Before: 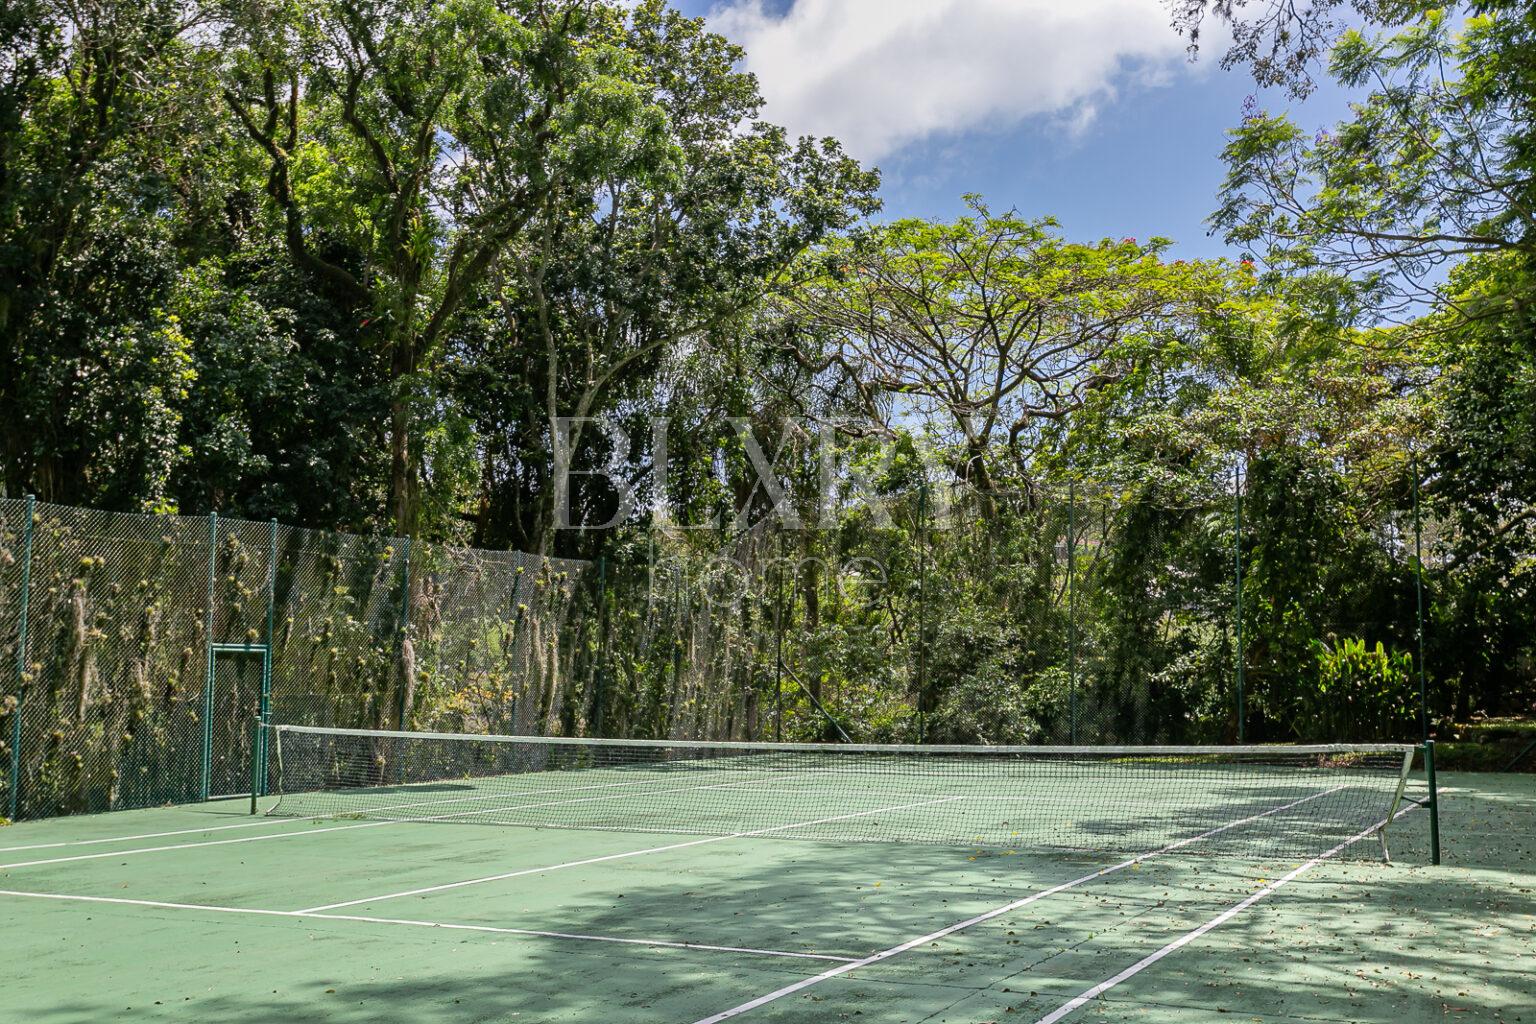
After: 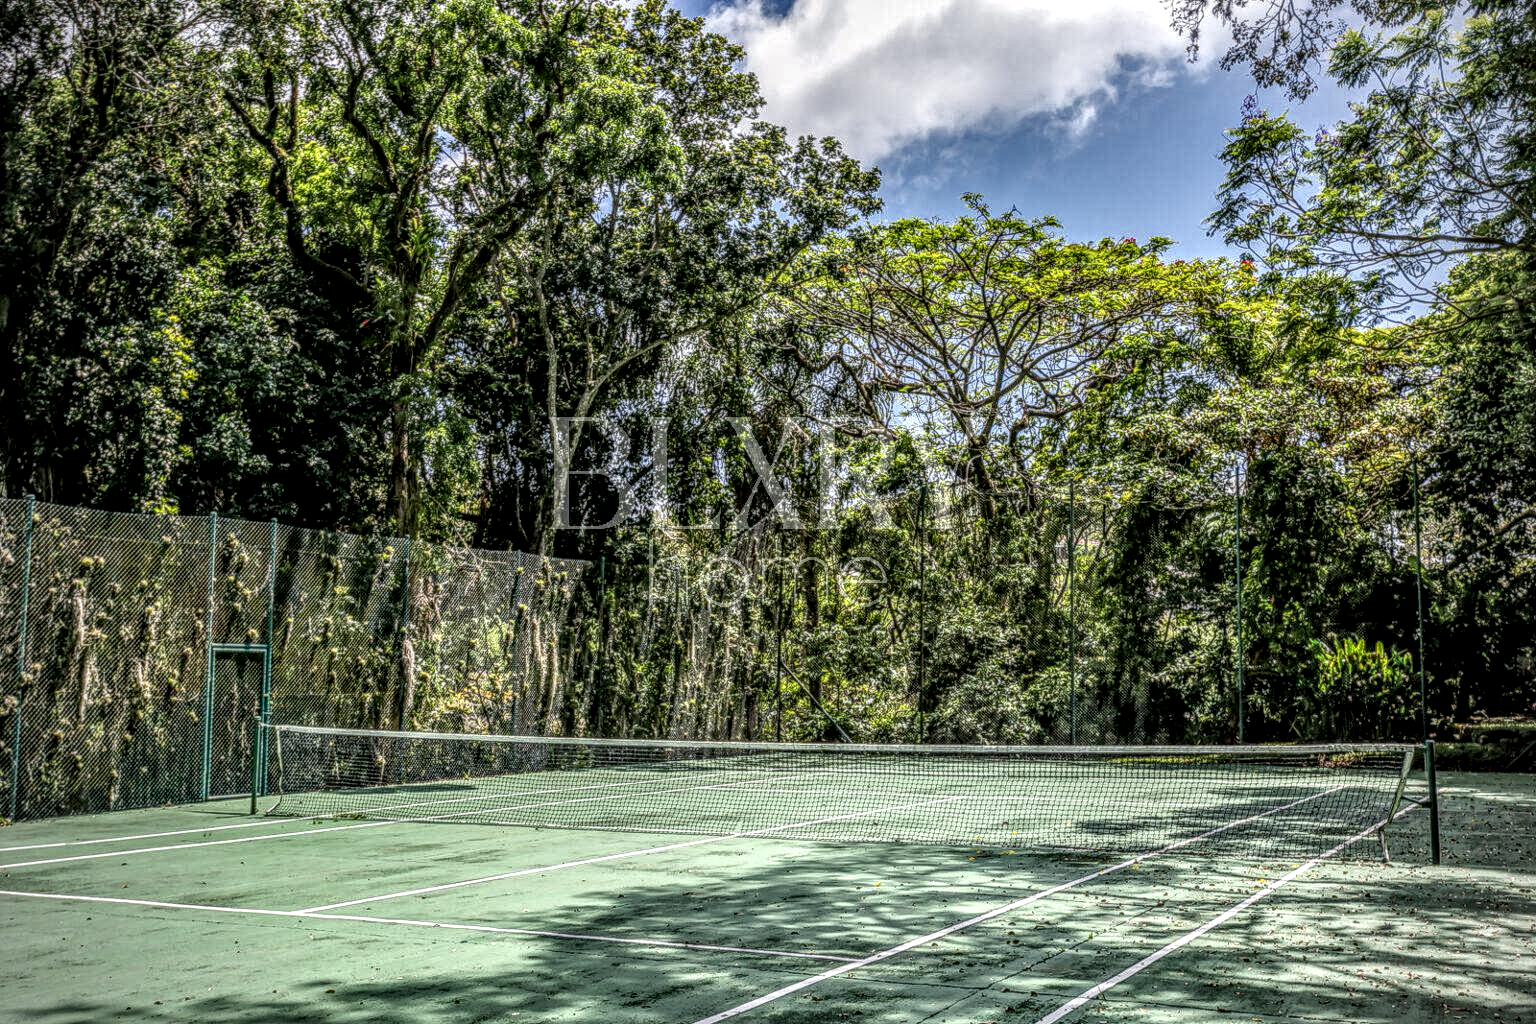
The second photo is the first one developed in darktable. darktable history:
local contrast: highlights 0%, shadows 0%, detail 300%, midtone range 0.3
vignetting: on, module defaults
